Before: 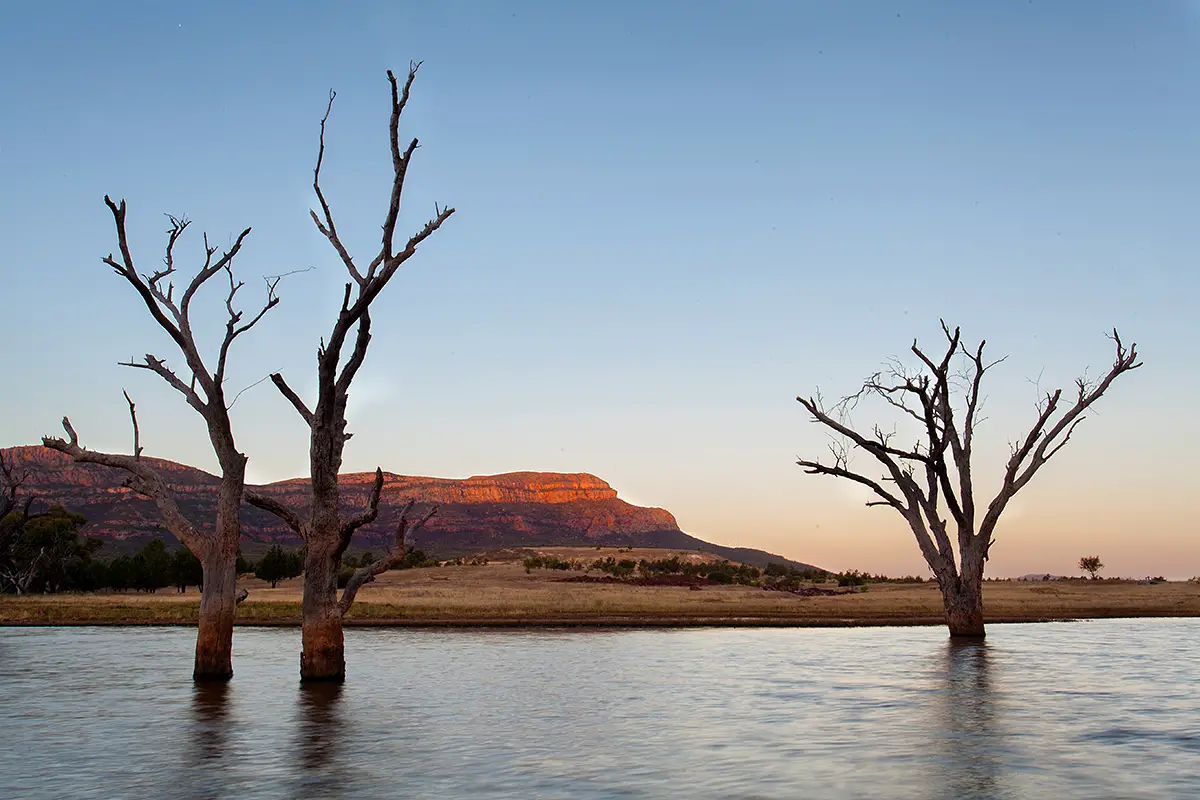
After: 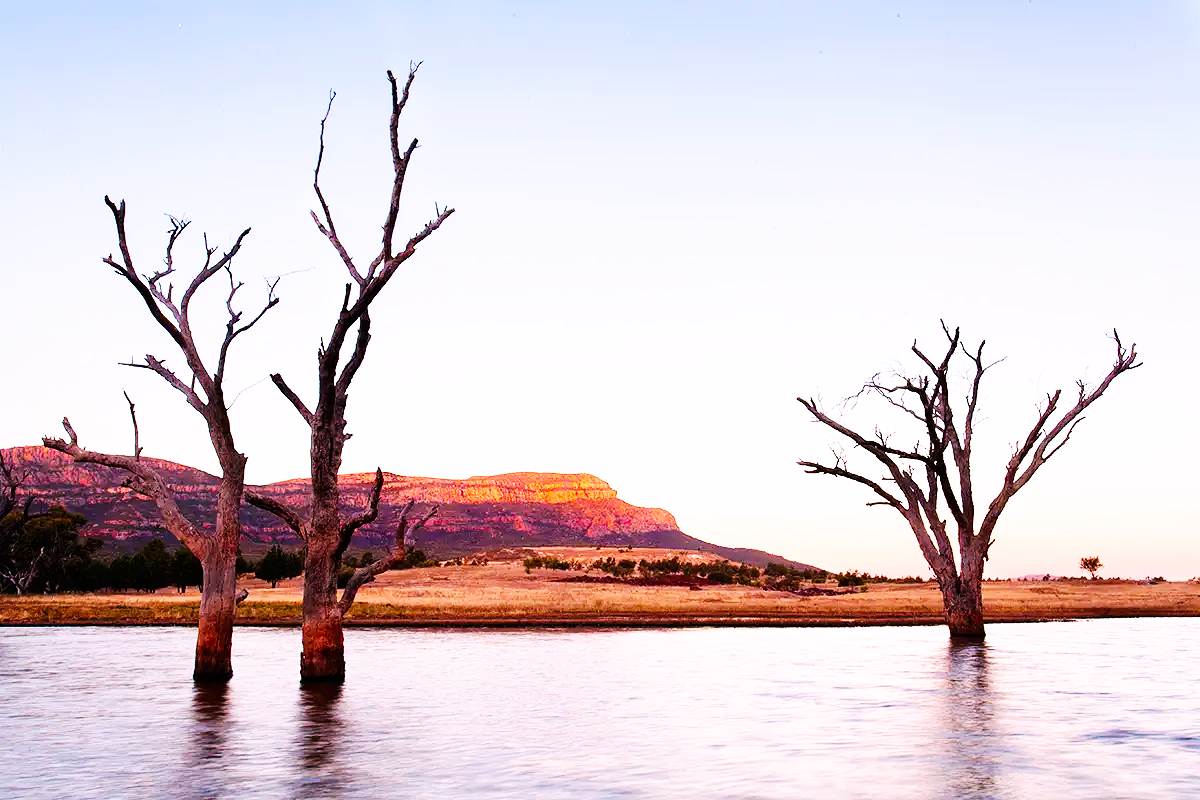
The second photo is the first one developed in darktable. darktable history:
exposure: exposure 0.2 EV, compensate highlight preservation false
white balance: red 1.188, blue 1.11
base curve: curves: ch0 [(0, 0) (0.007, 0.004) (0.027, 0.03) (0.046, 0.07) (0.207, 0.54) (0.442, 0.872) (0.673, 0.972) (1, 1)], preserve colors none
